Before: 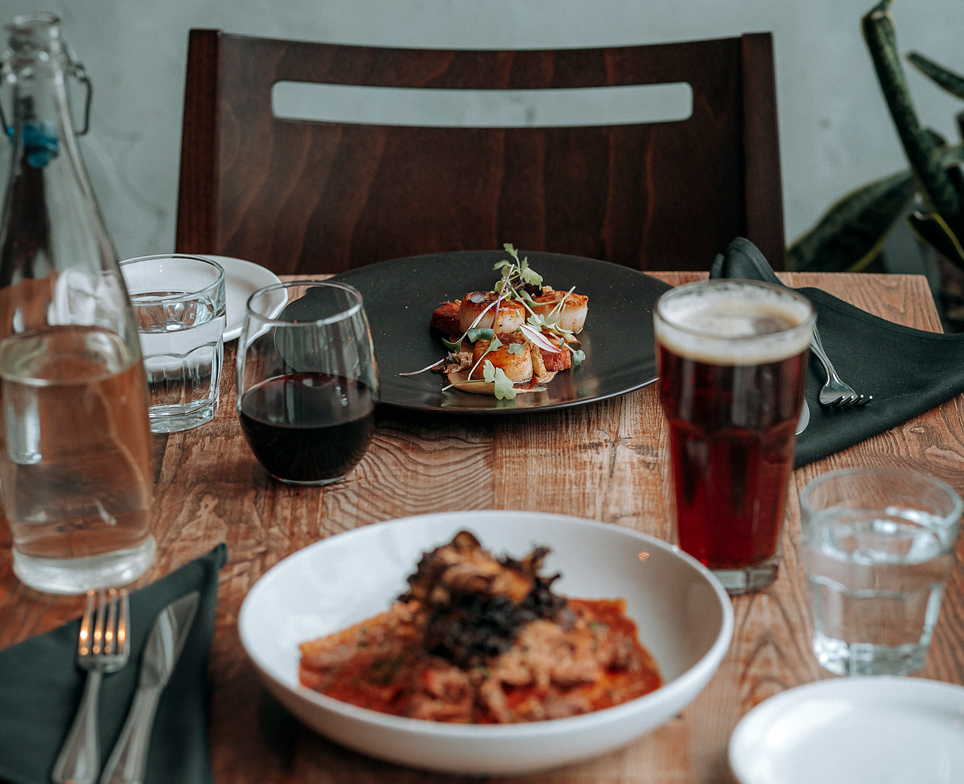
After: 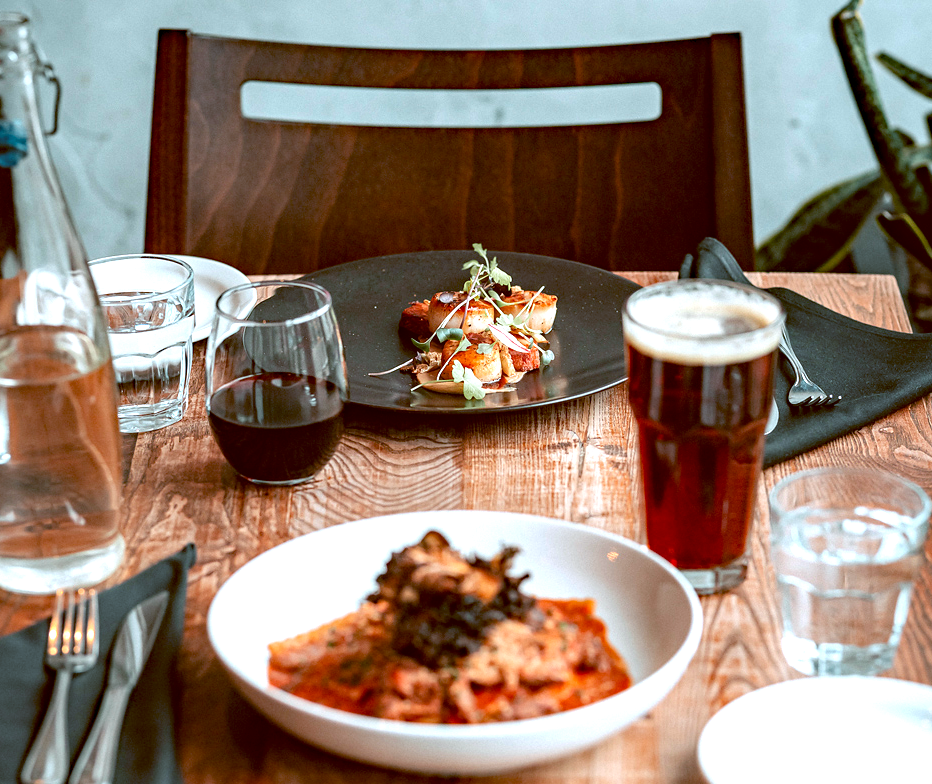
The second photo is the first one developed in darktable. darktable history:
exposure: exposure 1.16 EV, compensate exposure bias true, compensate highlight preservation false
tone equalizer: on, module defaults
haze removal: compatibility mode true, adaptive false
color balance: lift [1, 1.015, 1.004, 0.985], gamma [1, 0.958, 0.971, 1.042], gain [1, 0.956, 0.977, 1.044]
white balance: red 0.988, blue 1.017
crop and rotate: left 3.238%
